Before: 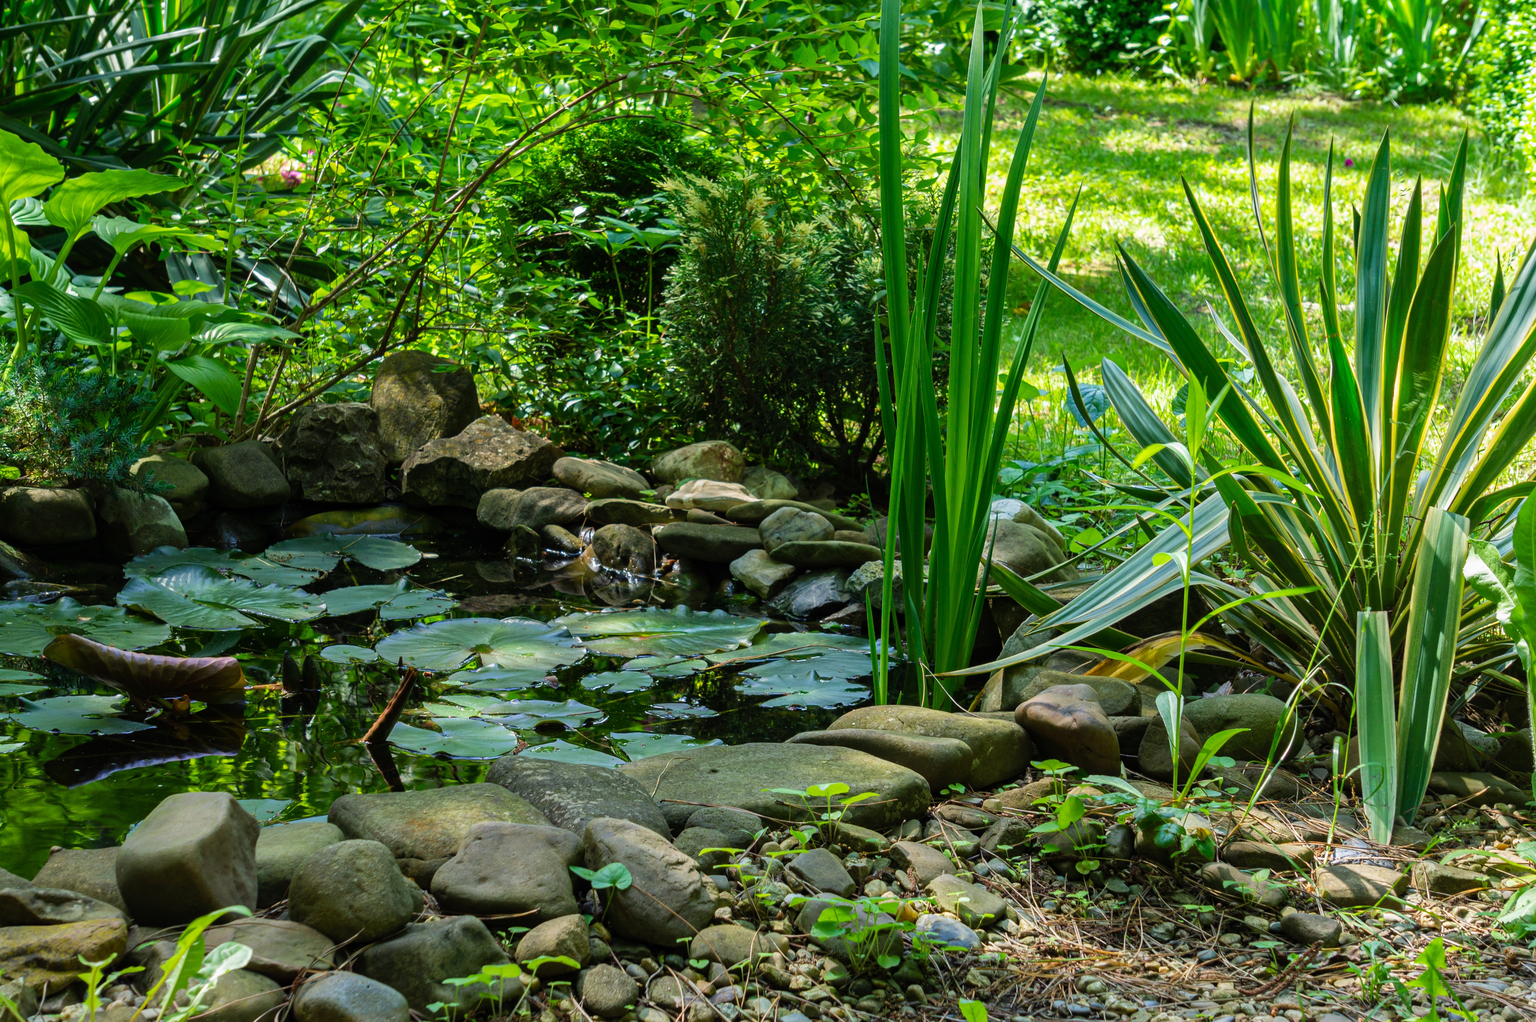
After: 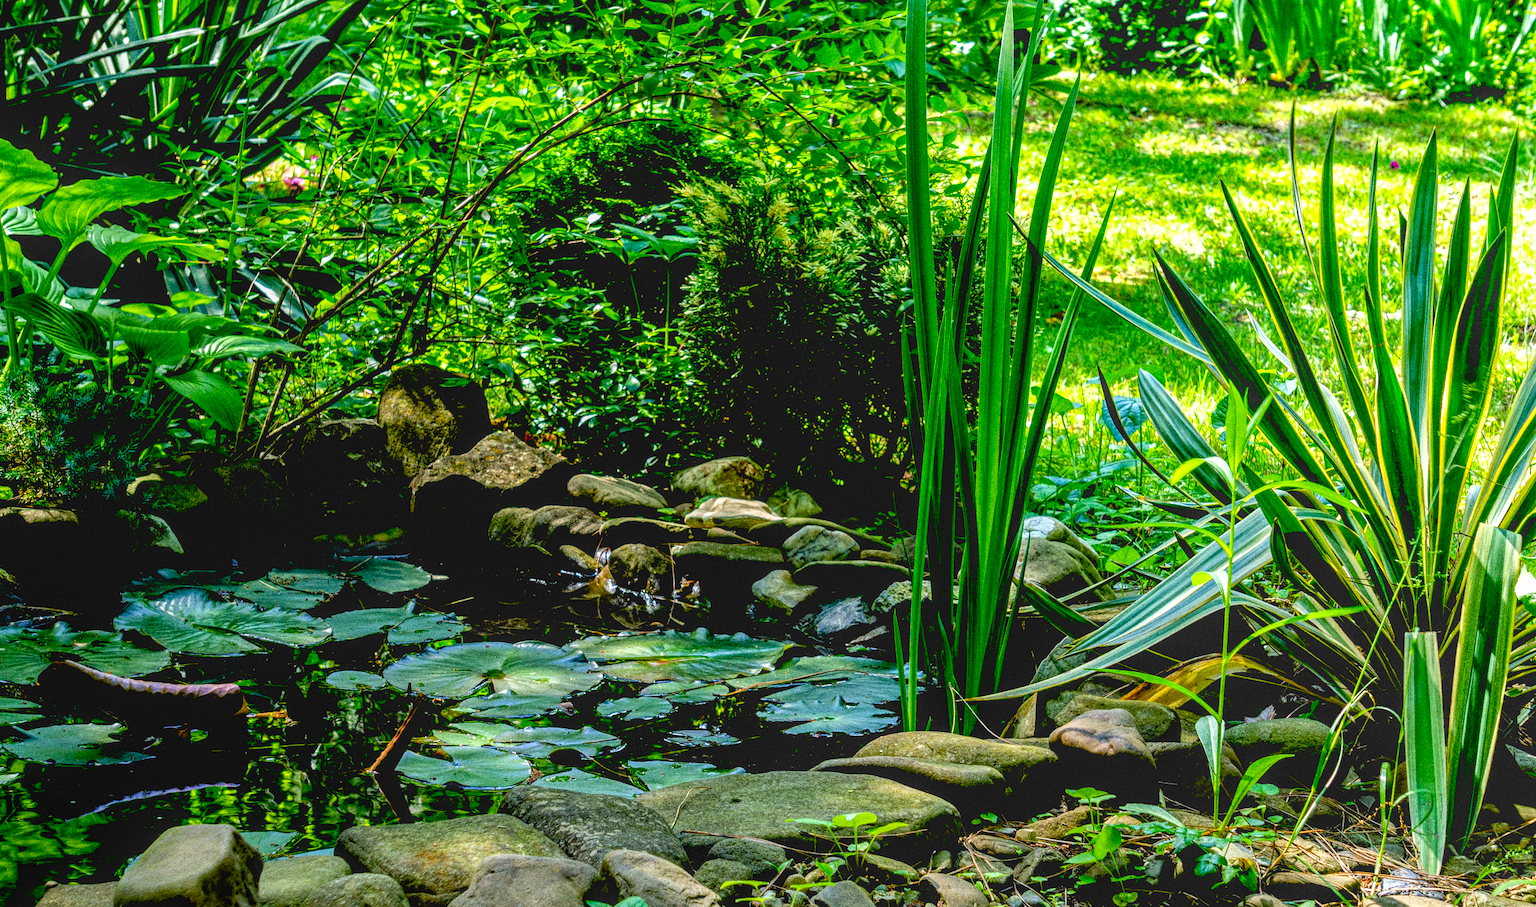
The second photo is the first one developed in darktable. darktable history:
local contrast: highlights 66%, shadows 33%, detail 166%, midtone range 0.2
grain: strength 49.07%
crop and rotate: angle 0.2°, left 0.275%, right 3.127%, bottom 14.18%
exposure: black level correction 0.04, exposure 0.5 EV, compensate highlight preservation false
levels: levels [0.073, 0.497, 0.972]
